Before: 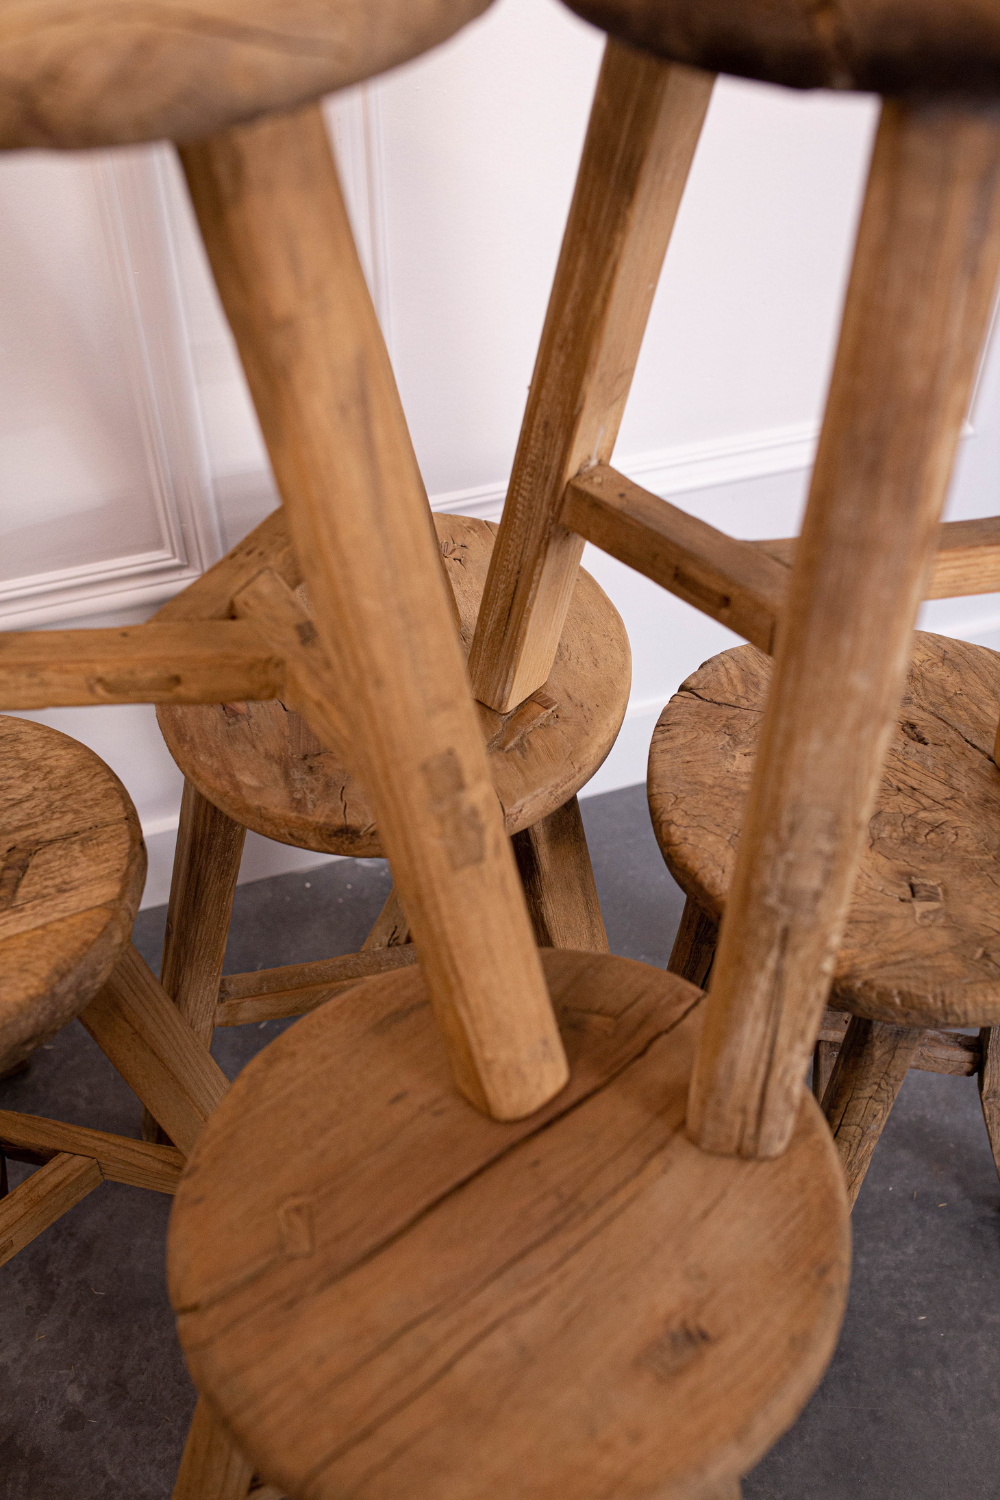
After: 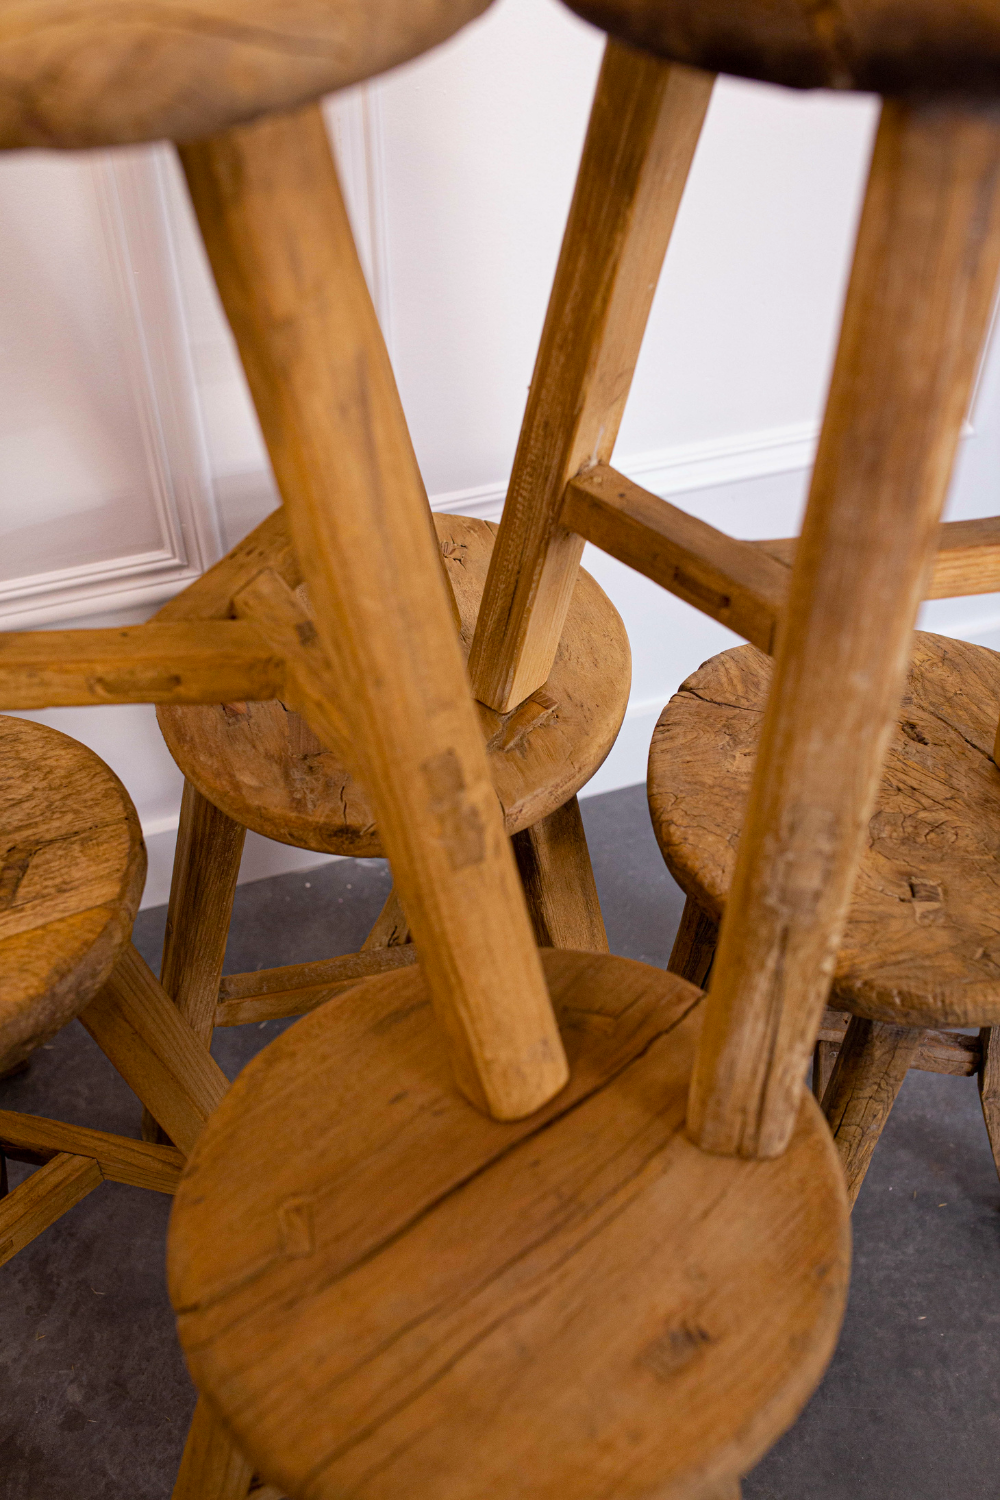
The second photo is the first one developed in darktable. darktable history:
color balance rgb: linear chroma grading › global chroma 8.33%, perceptual saturation grading › global saturation 18.52%, global vibrance 7.87%
white balance: red 0.978, blue 0.999
